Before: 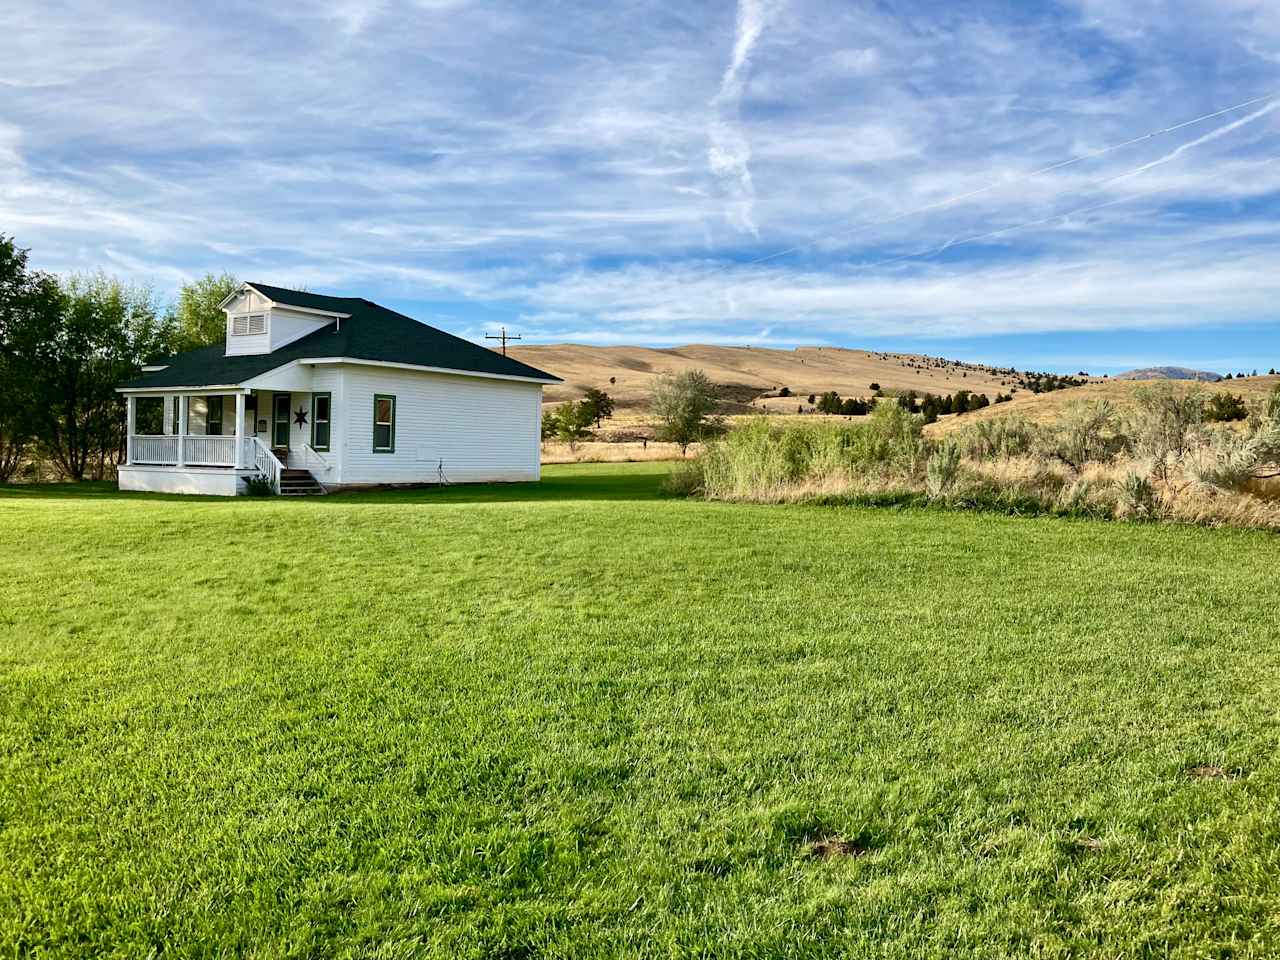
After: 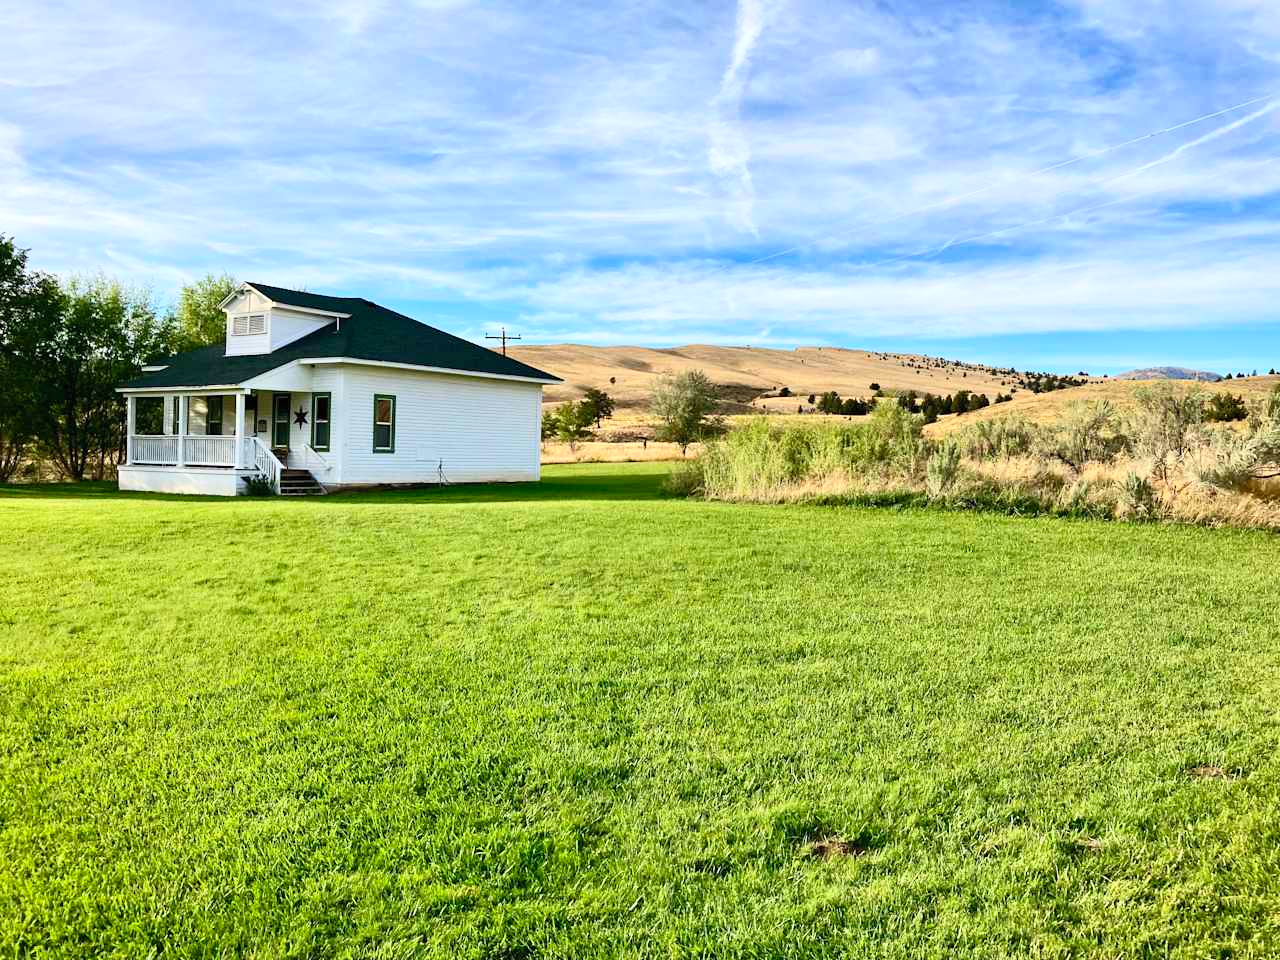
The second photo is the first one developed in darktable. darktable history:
contrast brightness saturation: contrast 0.204, brightness 0.159, saturation 0.222
